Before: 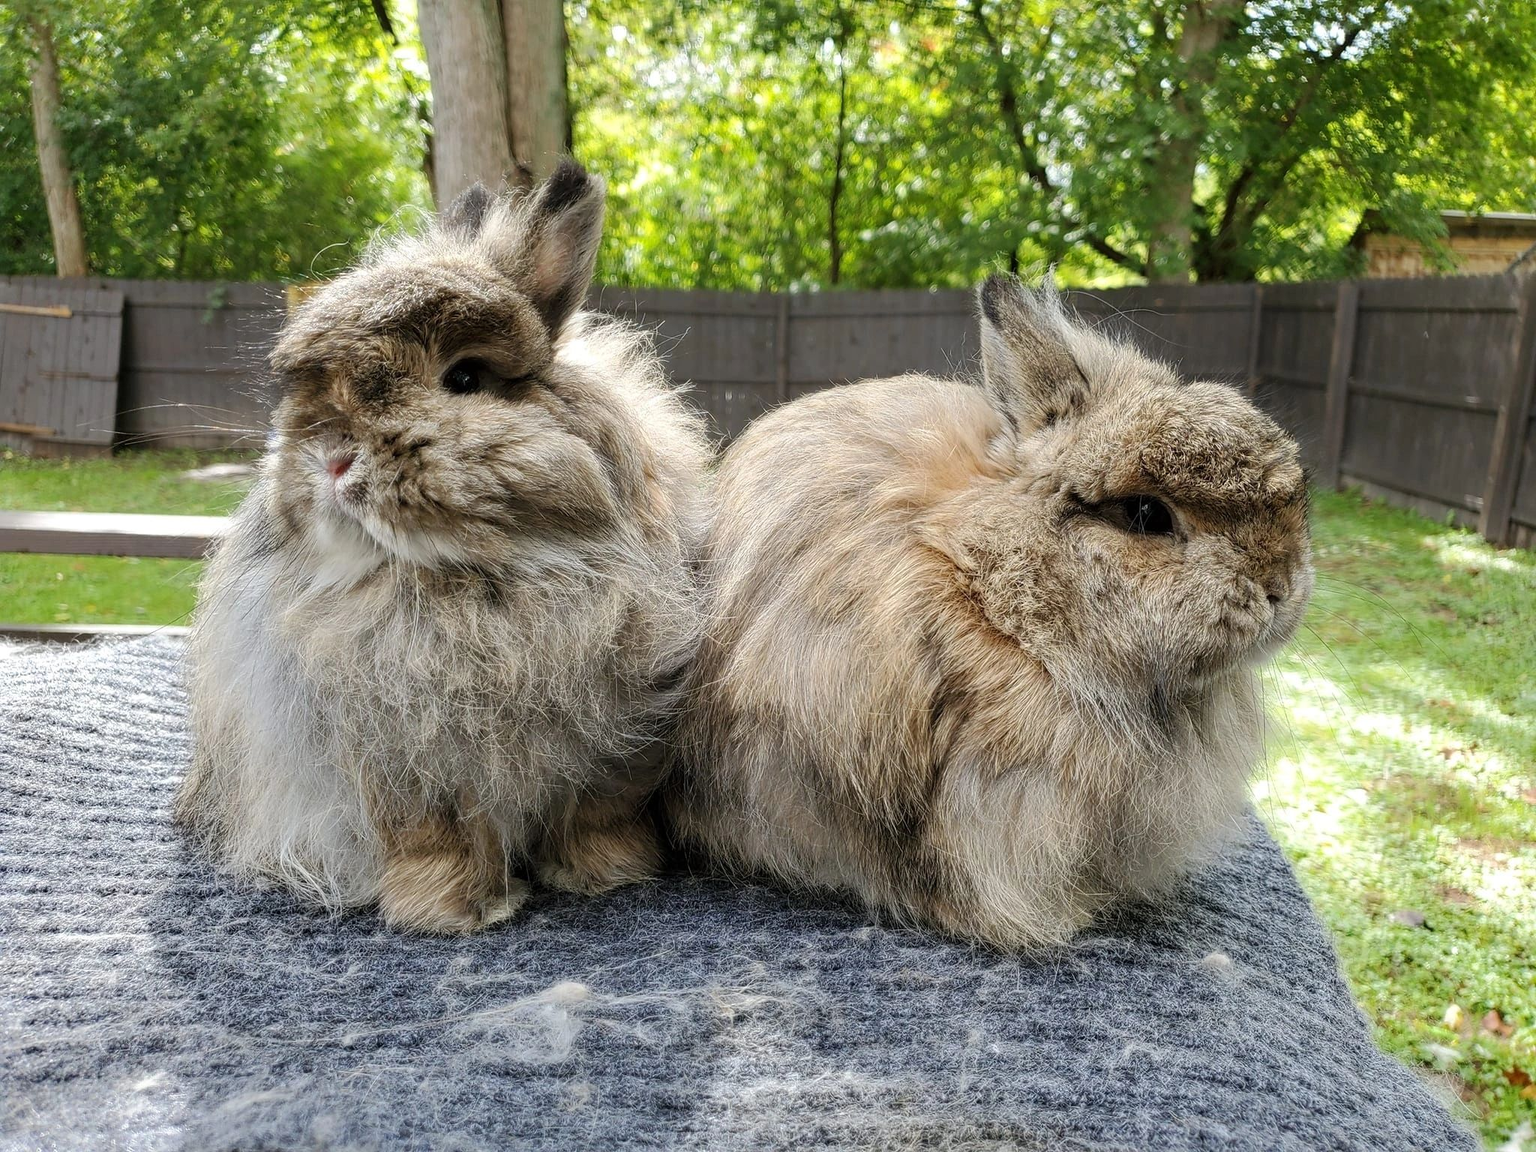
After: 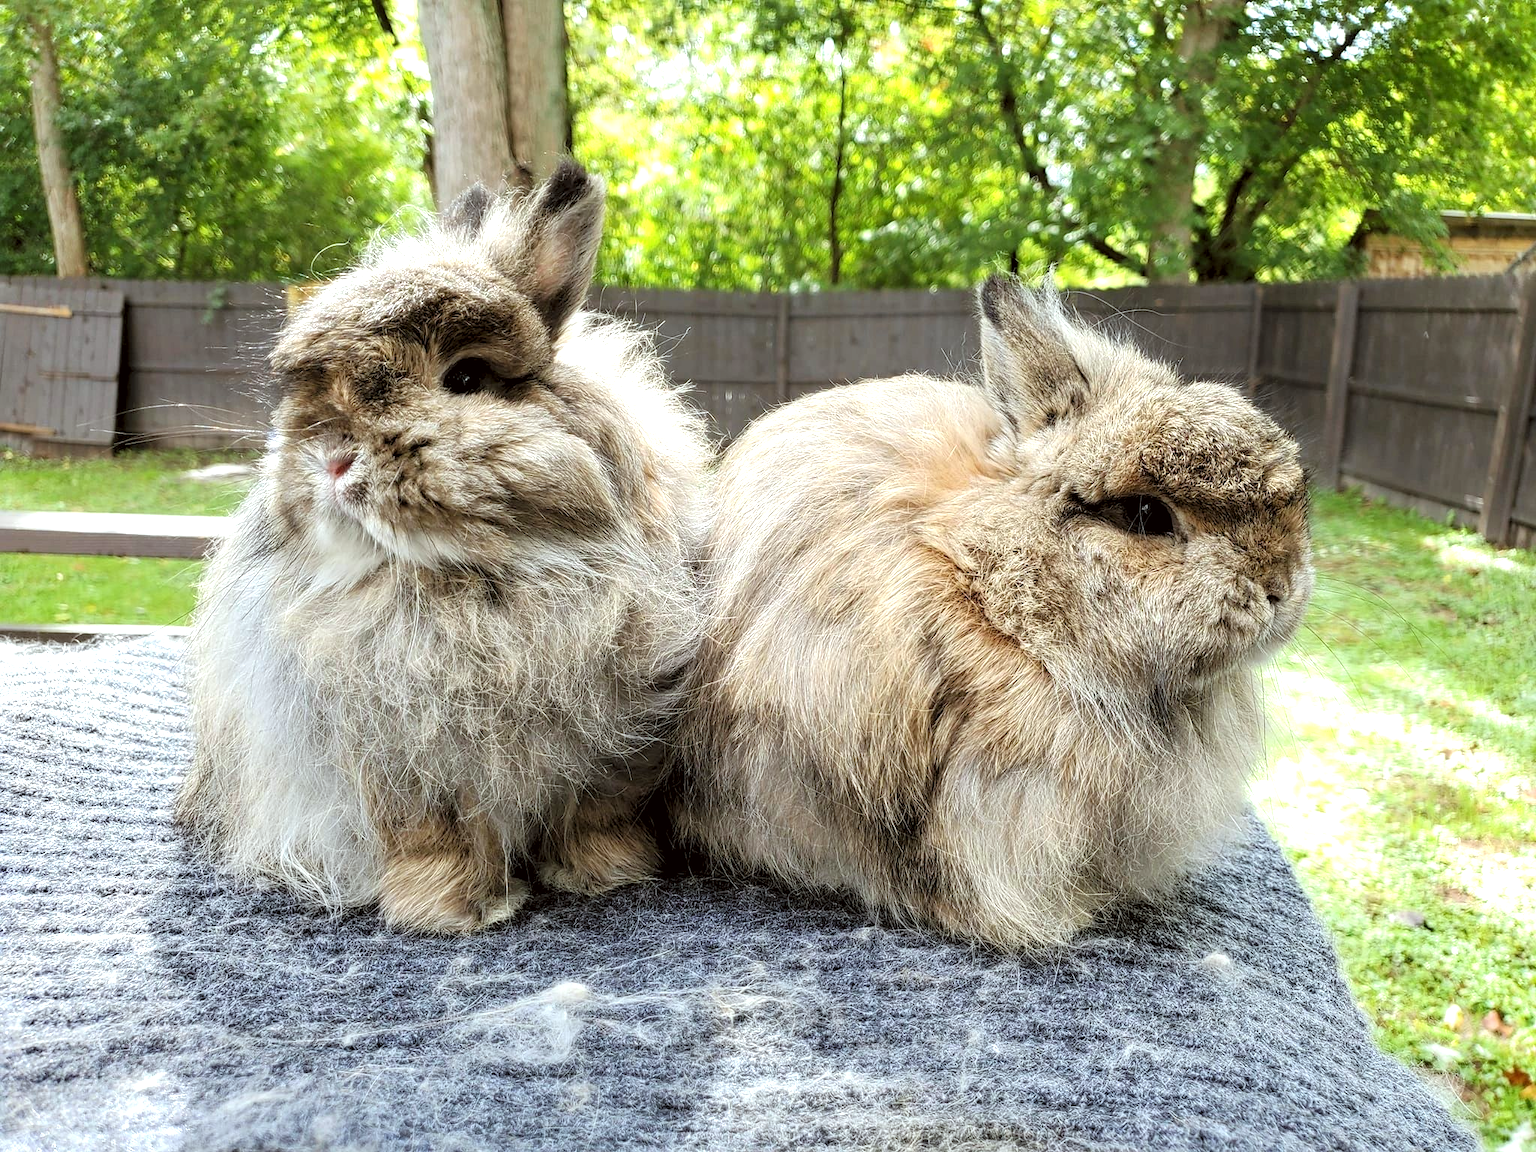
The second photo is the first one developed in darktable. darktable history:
exposure: exposure 0.518 EV, compensate highlight preservation false
color correction: highlights a* -2.91, highlights b* -2.08, shadows a* 2.48, shadows b* 2.79
levels: levels [0.073, 0.497, 0.972]
